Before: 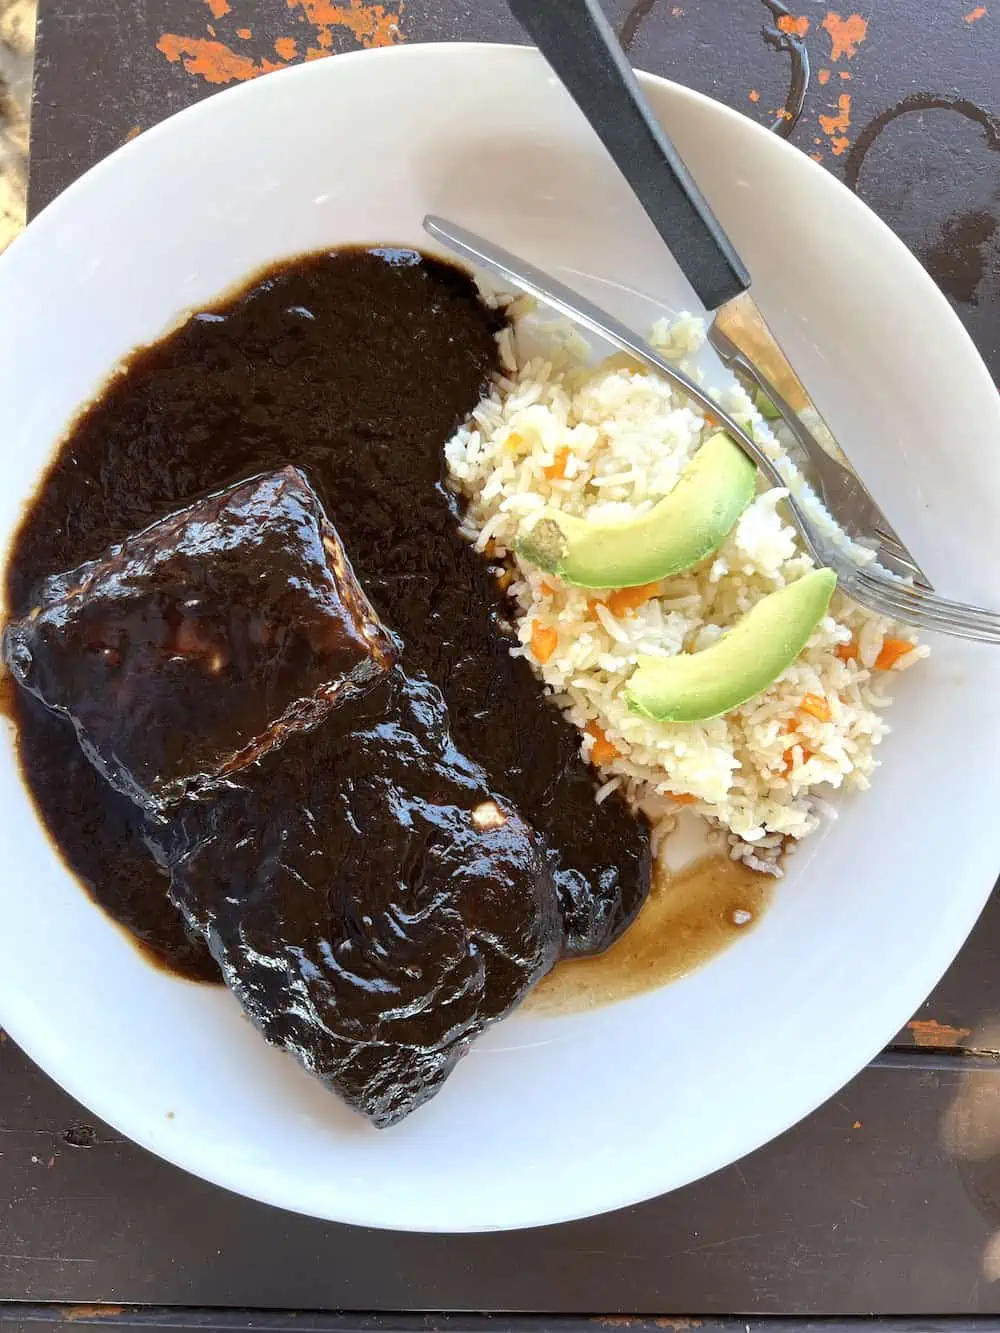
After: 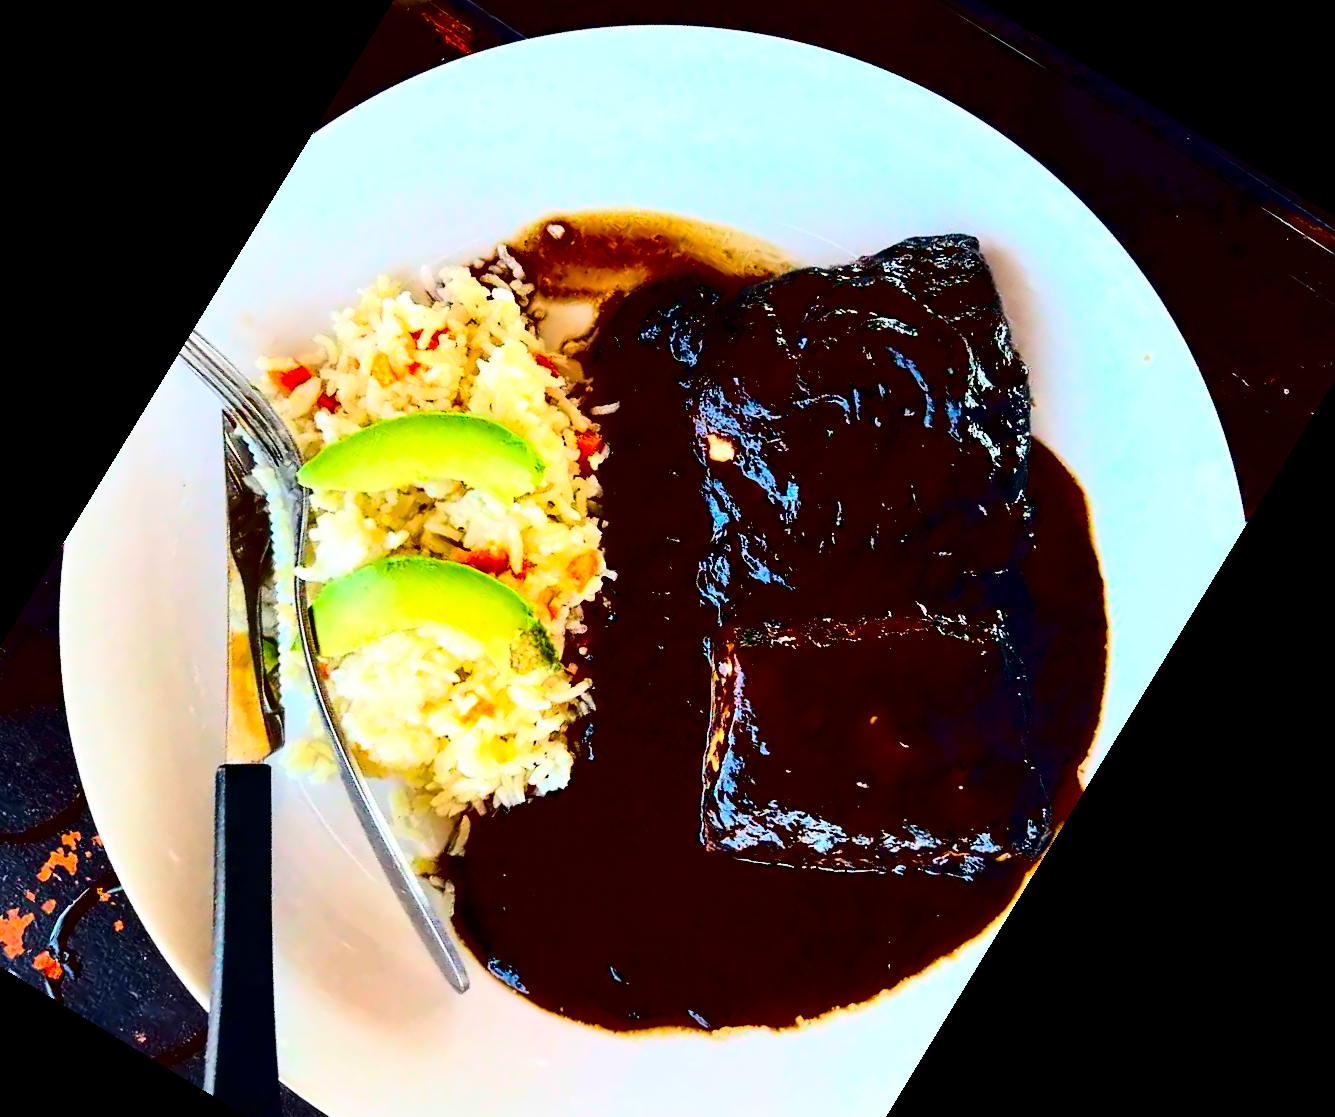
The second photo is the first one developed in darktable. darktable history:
crop and rotate: angle 148.68°, left 9.111%, top 15.603%, right 4.588%, bottom 17.041%
contrast brightness saturation: contrast 0.77, brightness -1, saturation 1
